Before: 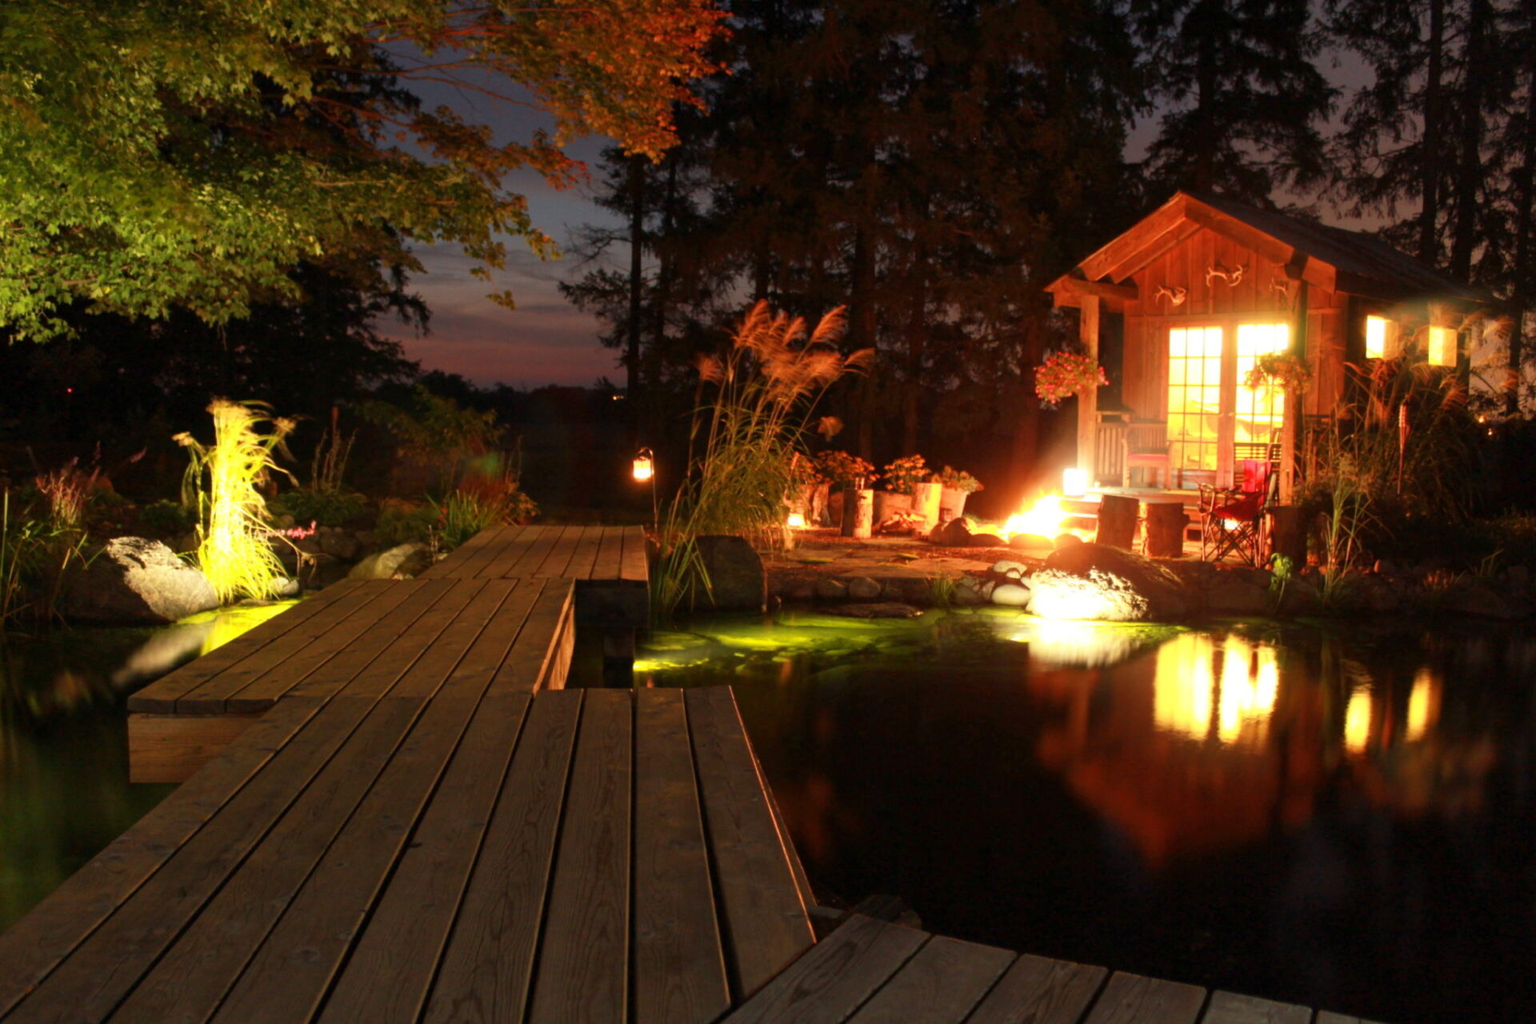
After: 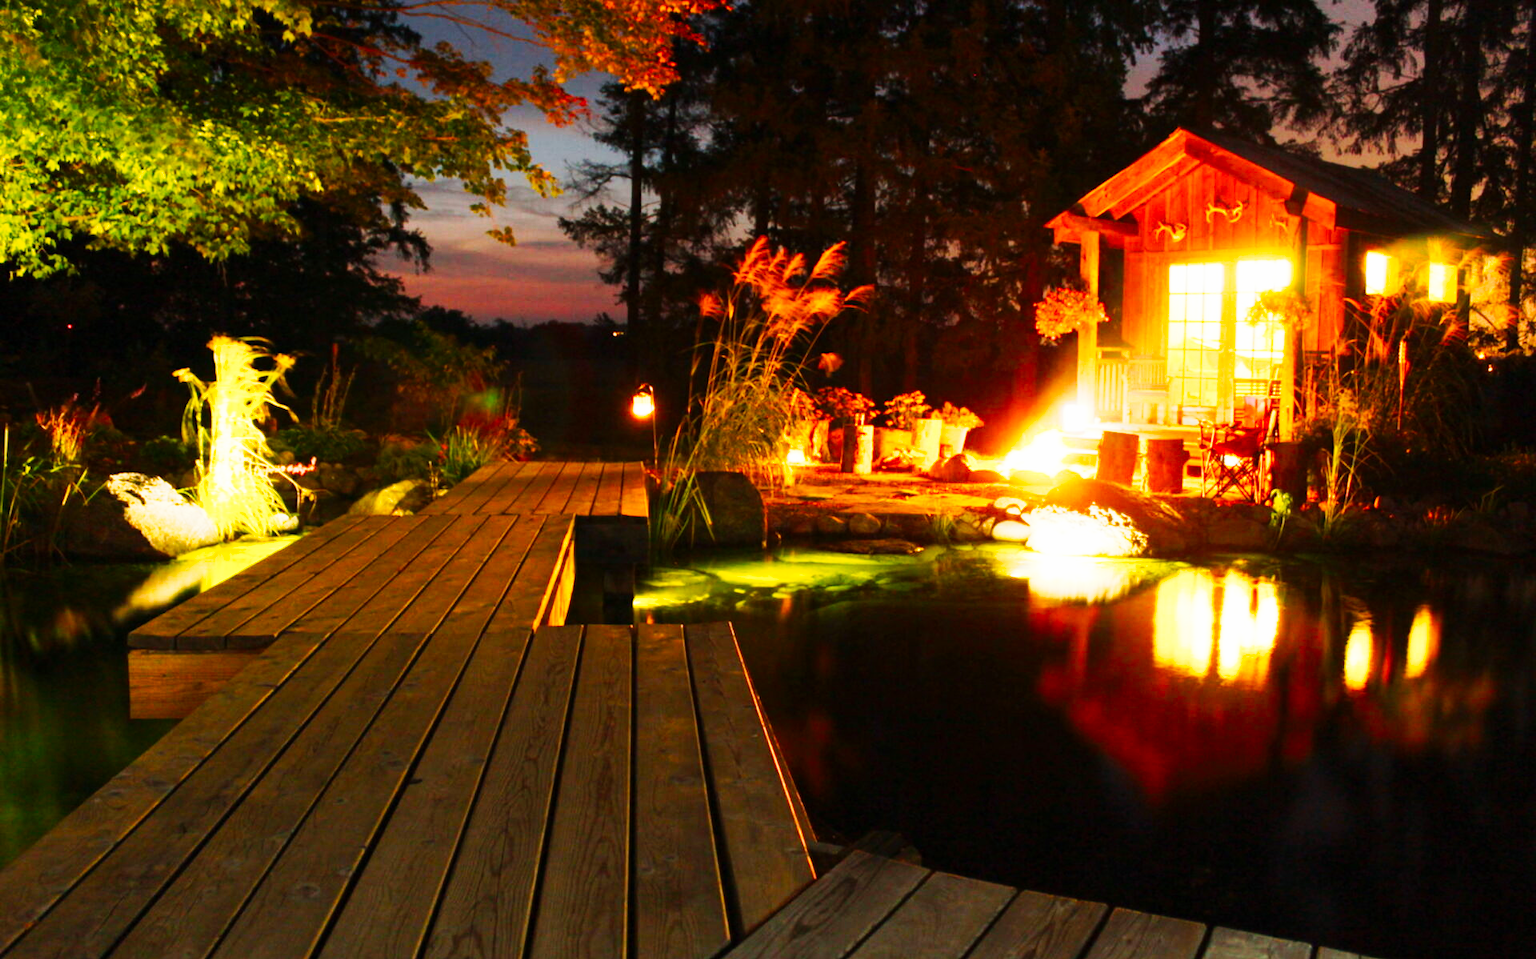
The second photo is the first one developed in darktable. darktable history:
shadows and highlights: shadows -20.62, white point adjustment -2.03, highlights -34.97
crop and rotate: top 6.315%
color balance rgb: shadows lift › chroma 2.04%, shadows lift › hue 185.59°, perceptual saturation grading › global saturation 25.817%, perceptual brilliance grading › highlights 13.021%, perceptual brilliance grading › mid-tones 8.108%, perceptual brilliance grading › shadows -17.053%
tone curve: curves: ch0 [(0, 0) (0.003, 0.004) (0.011, 0.016) (0.025, 0.035) (0.044, 0.062) (0.069, 0.097) (0.1, 0.143) (0.136, 0.205) (0.177, 0.276) (0.224, 0.36) (0.277, 0.461) (0.335, 0.584) (0.399, 0.686) (0.468, 0.783) (0.543, 0.868) (0.623, 0.927) (0.709, 0.96) (0.801, 0.974) (0.898, 0.986) (1, 1)], preserve colors none
